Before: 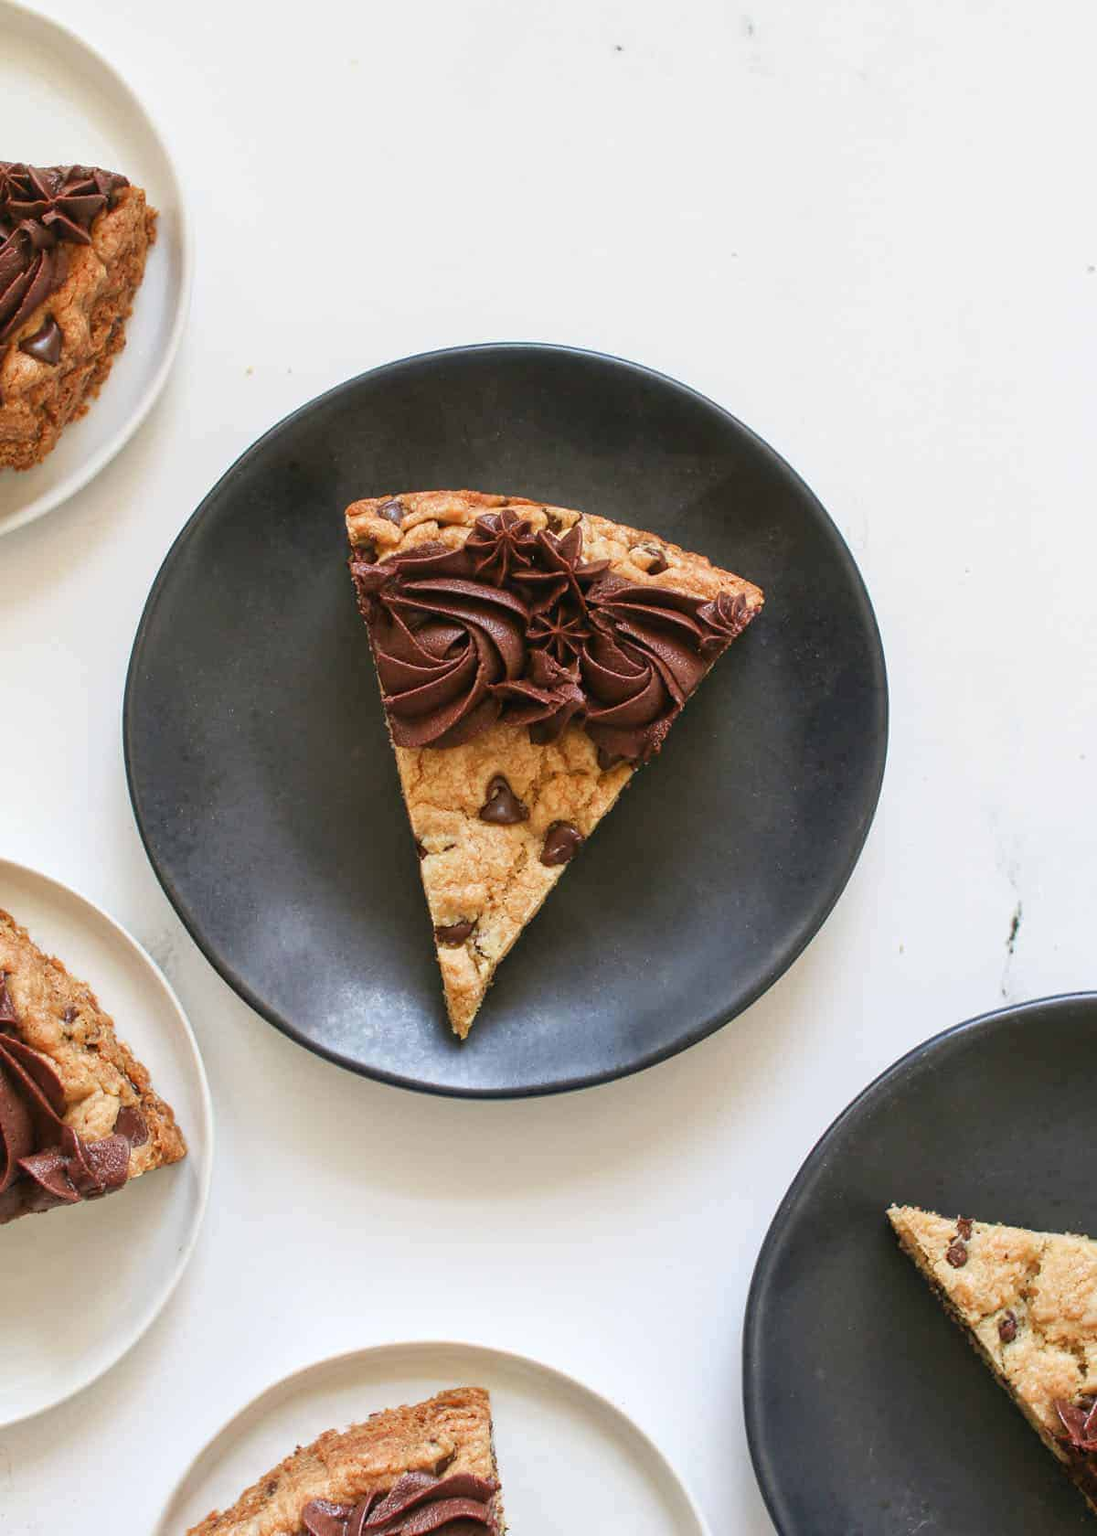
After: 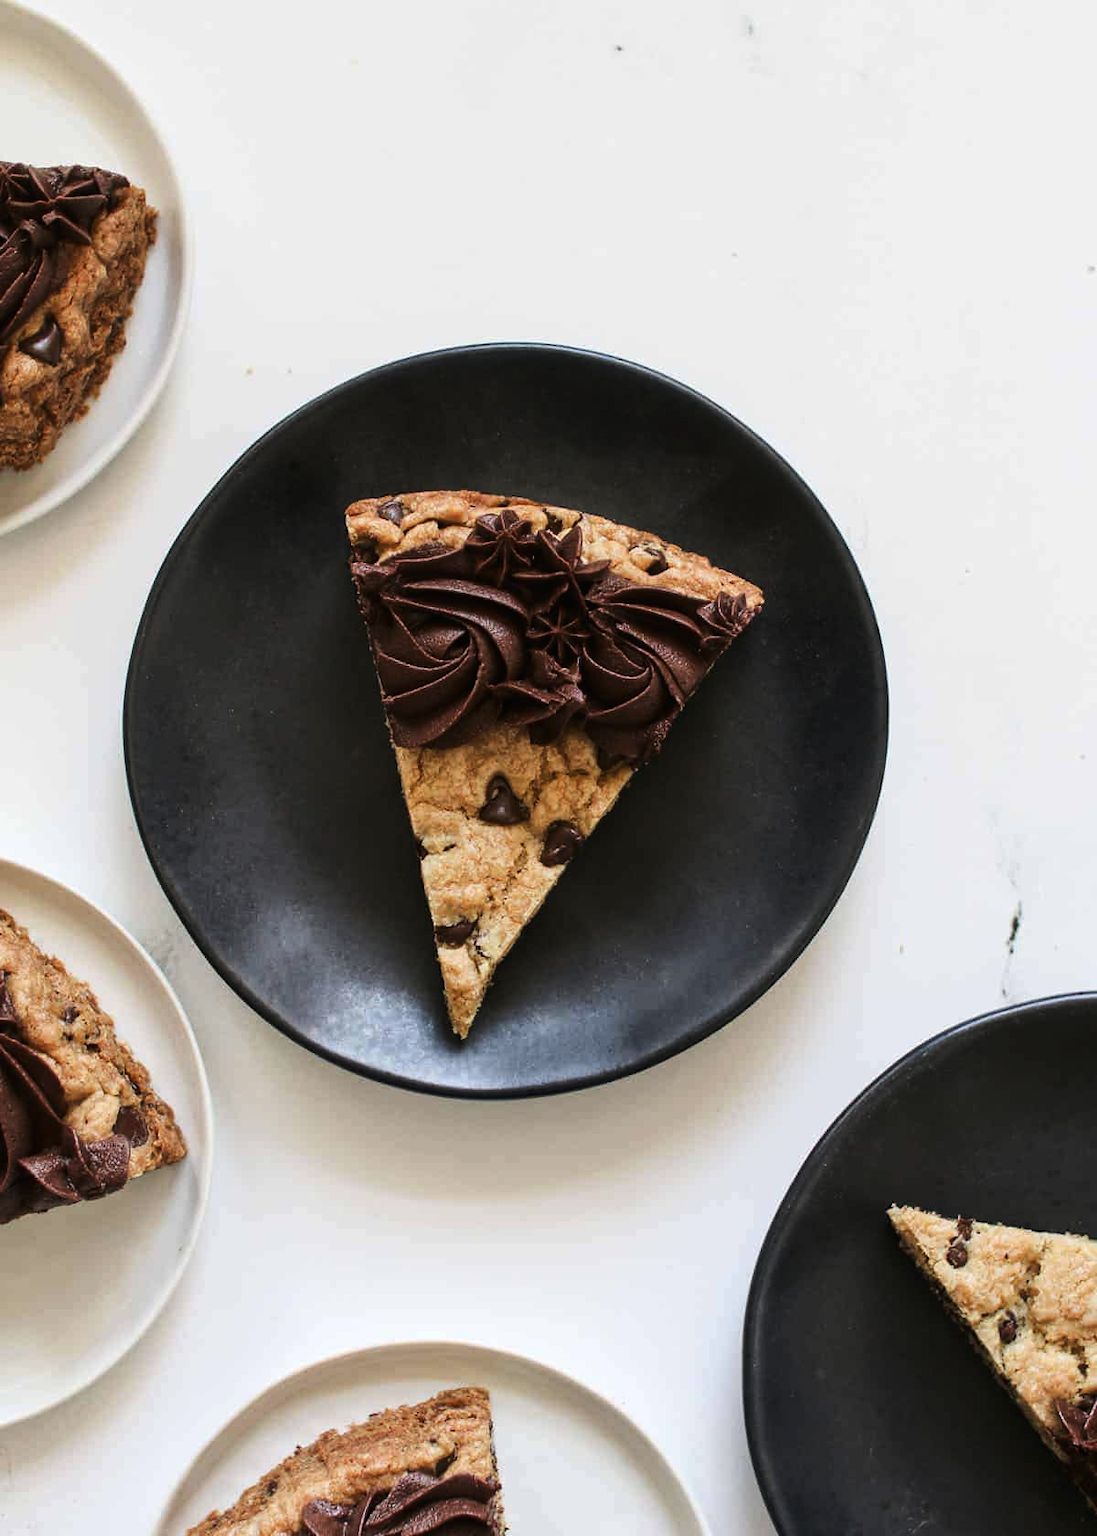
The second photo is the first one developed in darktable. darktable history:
exposure: compensate exposure bias true, compensate highlight preservation false
tone curve: curves: ch0 [(0, 0) (0.003, 0.006) (0.011, 0.007) (0.025, 0.01) (0.044, 0.015) (0.069, 0.023) (0.1, 0.031) (0.136, 0.045) (0.177, 0.066) (0.224, 0.098) (0.277, 0.139) (0.335, 0.194) (0.399, 0.254) (0.468, 0.346) (0.543, 0.45) (0.623, 0.56) (0.709, 0.667) (0.801, 0.78) (0.898, 0.891) (1, 1)], color space Lab, linked channels, preserve colors none
